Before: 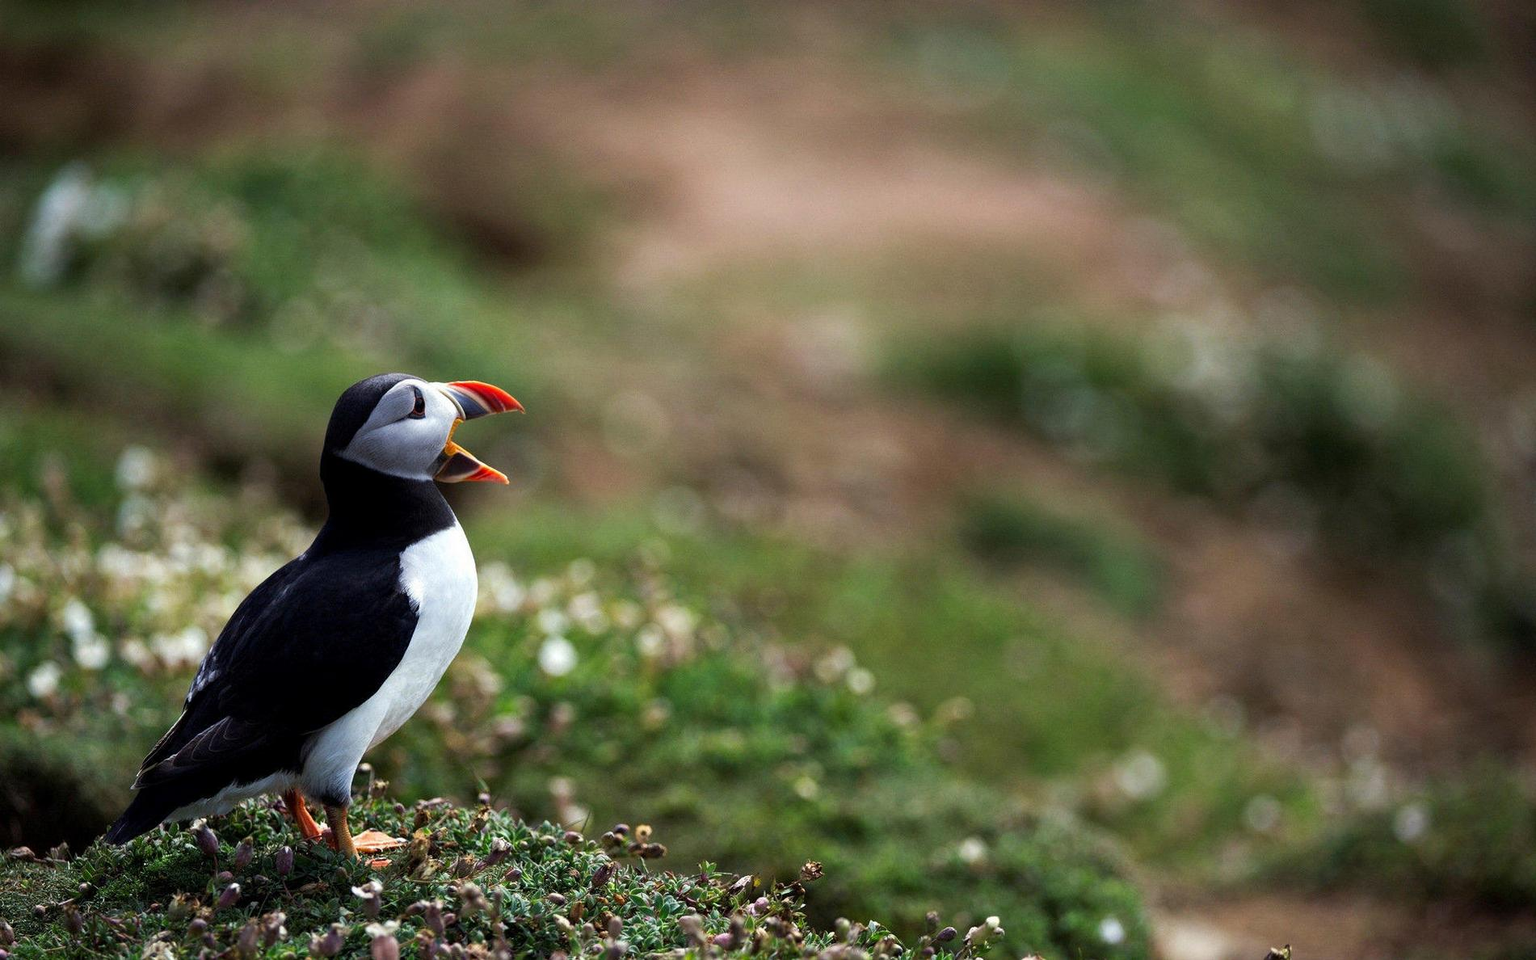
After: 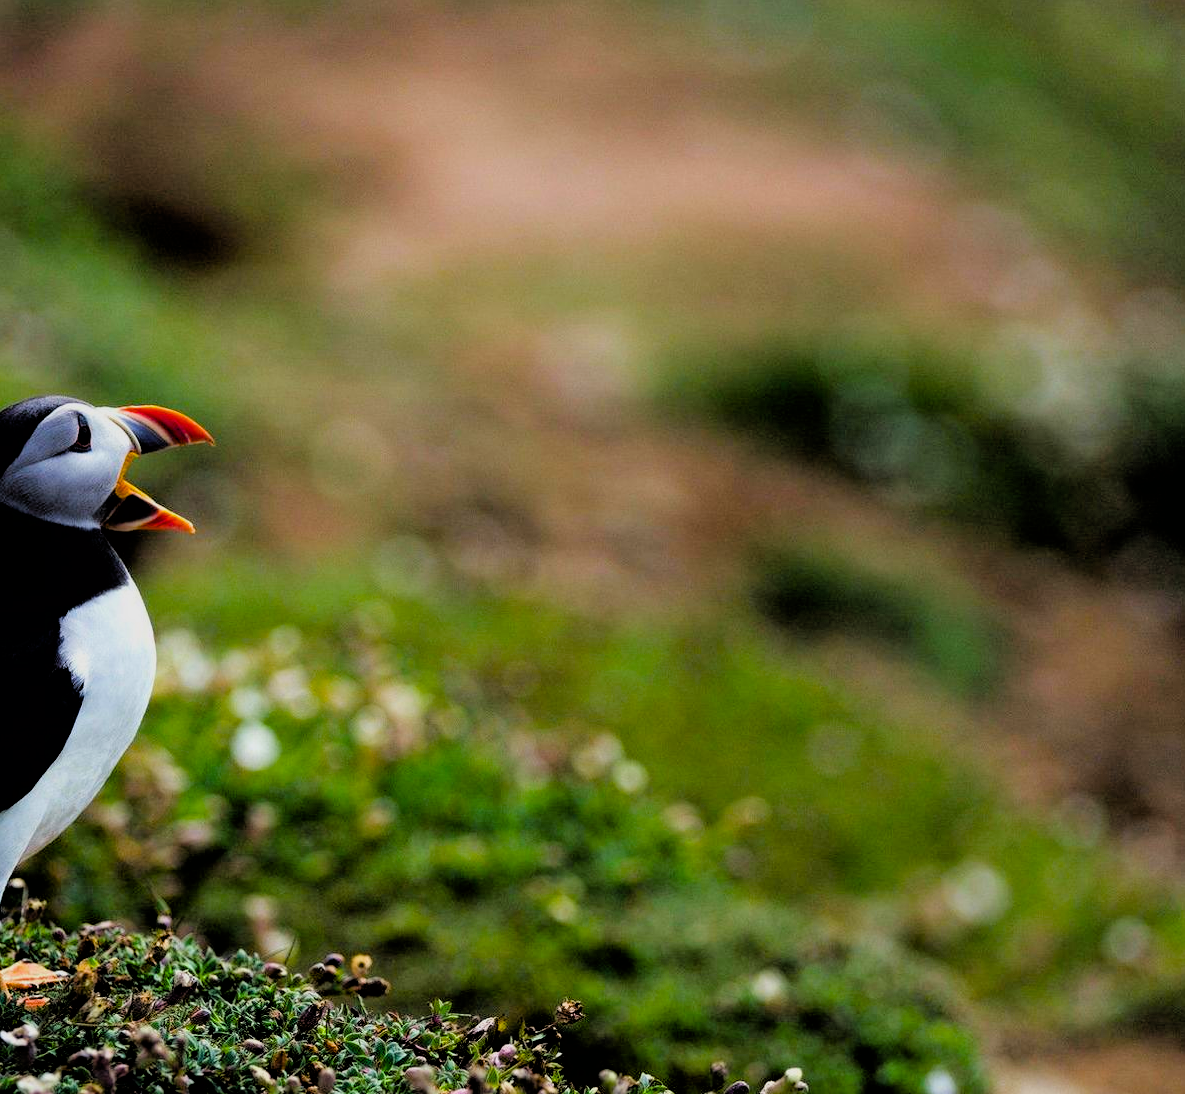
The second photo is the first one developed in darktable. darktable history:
filmic rgb: black relative exposure -3.31 EV, white relative exposure 3.45 EV, hardness 2.36, contrast 1.103
crop and rotate: left 22.918%, top 5.629%, right 14.711%, bottom 2.247%
color balance rgb: linear chroma grading › global chroma 15%, perceptual saturation grading › global saturation 30%
